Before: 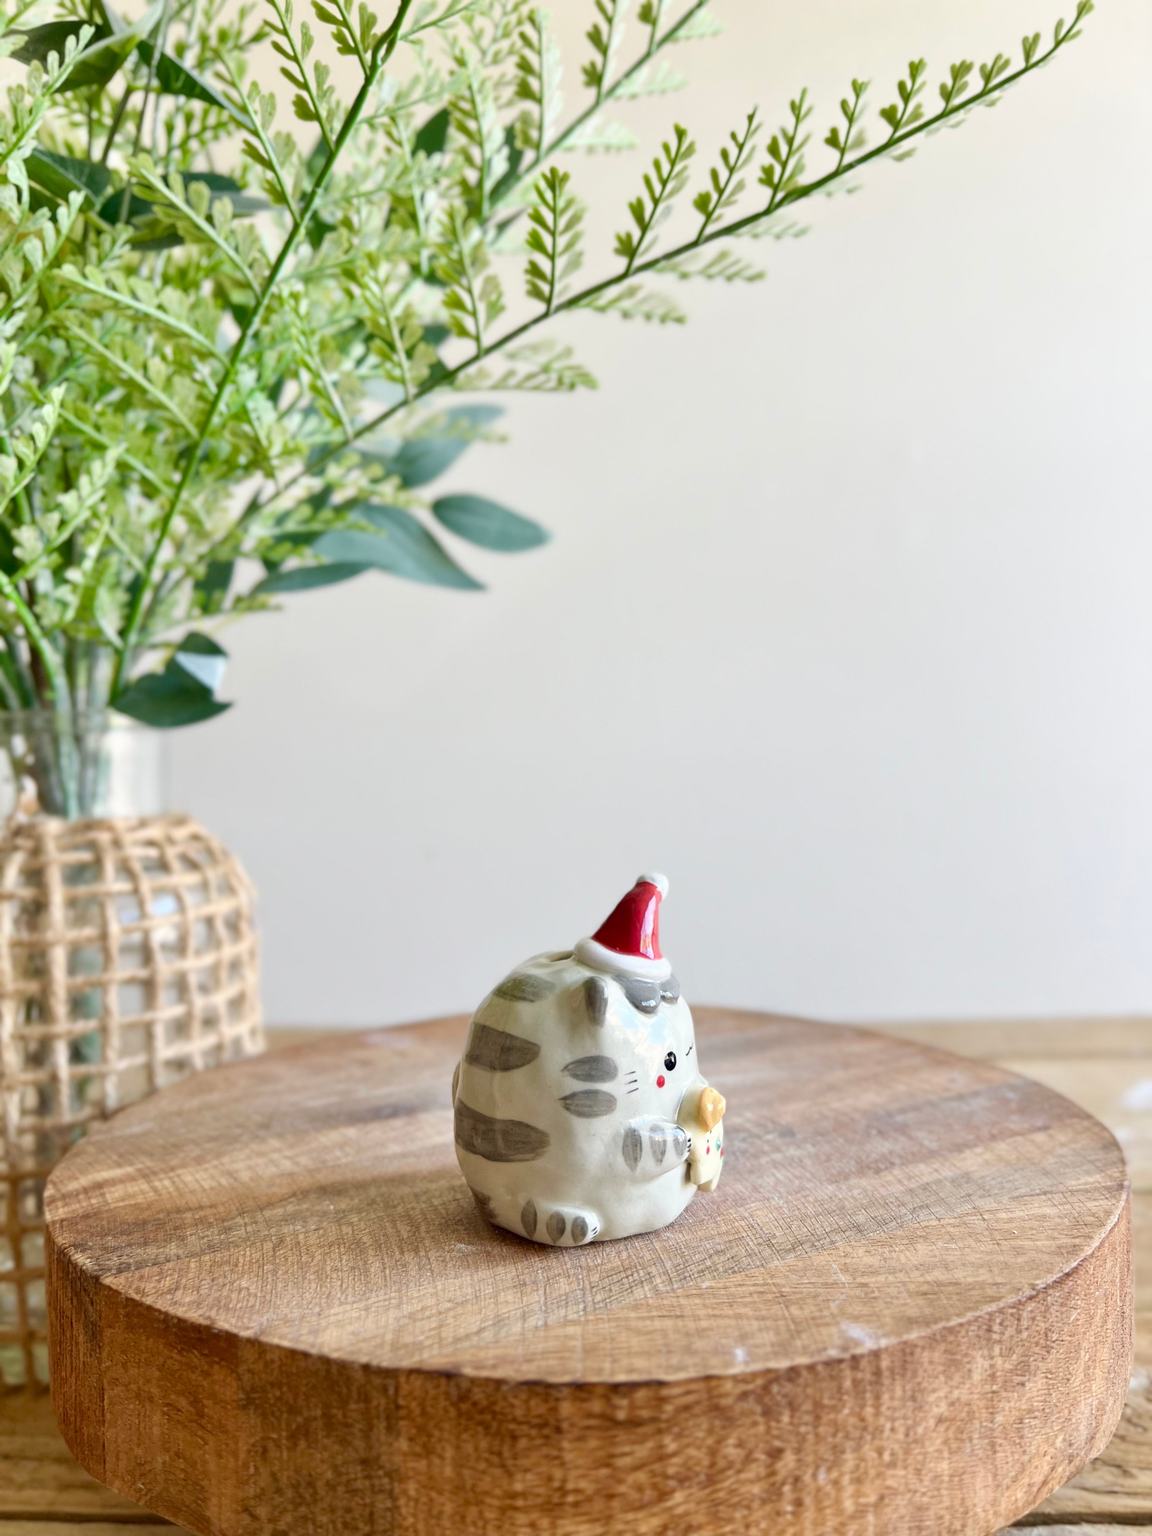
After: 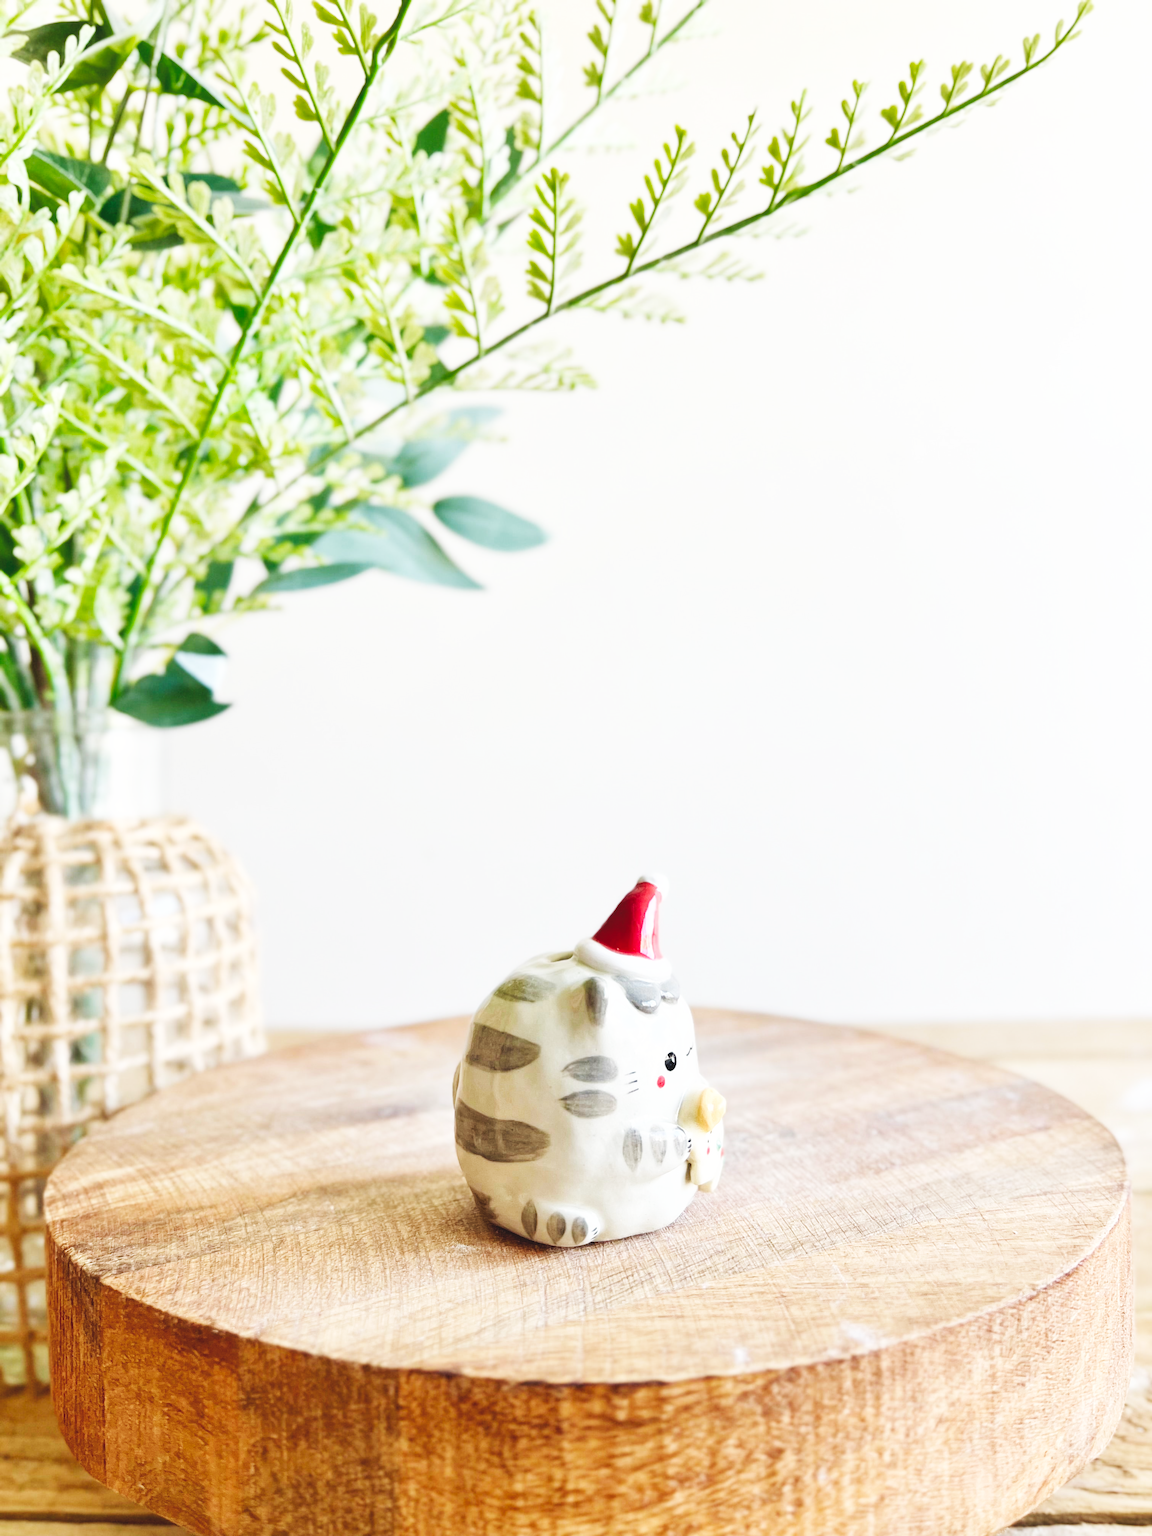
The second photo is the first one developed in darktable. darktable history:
exposure: black level correction -0.013, exposure -0.188 EV, compensate highlight preservation false
base curve: curves: ch0 [(0, 0.003) (0.001, 0.002) (0.006, 0.004) (0.02, 0.022) (0.048, 0.086) (0.094, 0.234) (0.162, 0.431) (0.258, 0.629) (0.385, 0.8) (0.548, 0.918) (0.751, 0.988) (1, 1)], preserve colors none
